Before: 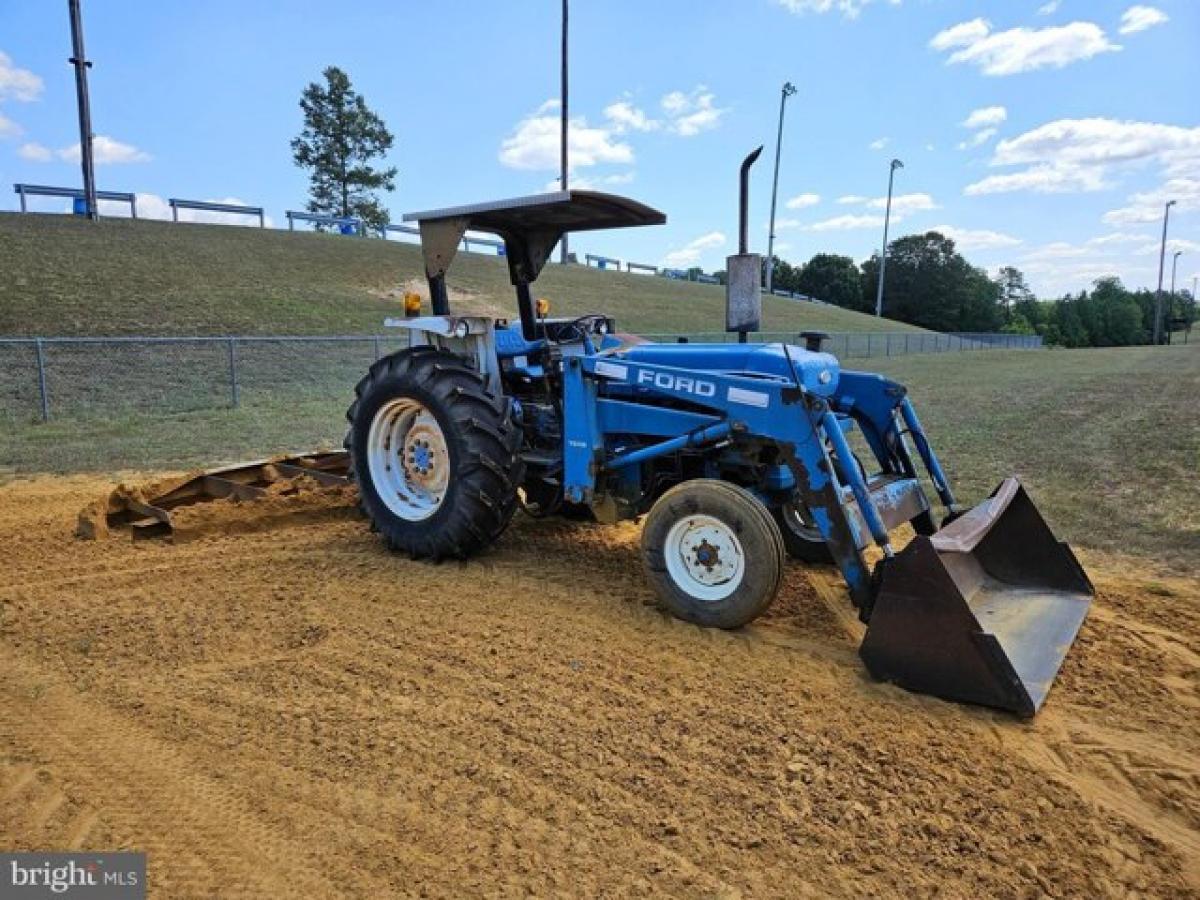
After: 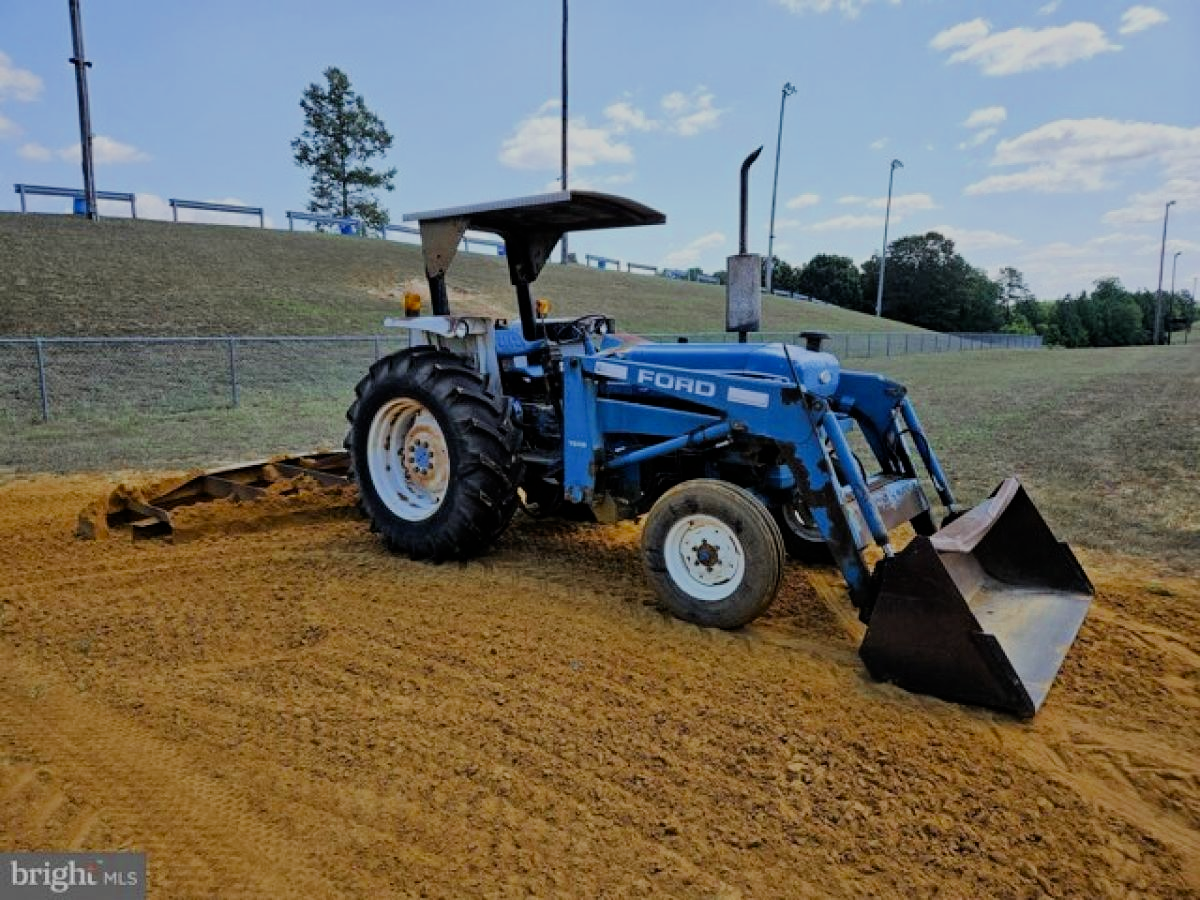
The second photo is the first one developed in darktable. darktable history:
color zones: curves: ch0 [(0.11, 0.396) (0.195, 0.36) (0.25, 0.5) (0.303, 0.412) (0.357, 0.544) (0.75, 0.5) (0.967, 0.328)]; ch1 [(0, 0.468) (0.112, 0.512) (0.202, 0.6) (0.25, 0.5) (0.307, 0.352) (0.357, 0.544) (0.75, 0.5) (0.963, 0.524)]
filmic rgb: black relative exposure -6.98 EV, white relative exposure 5.63 EV, hardness 2.86
